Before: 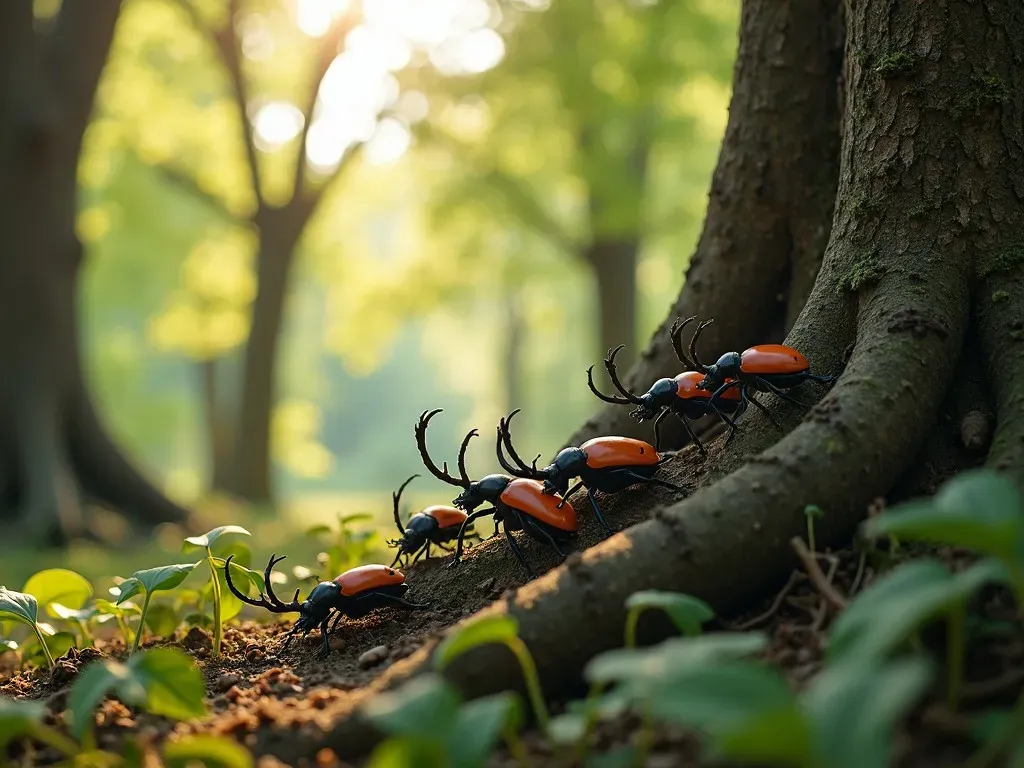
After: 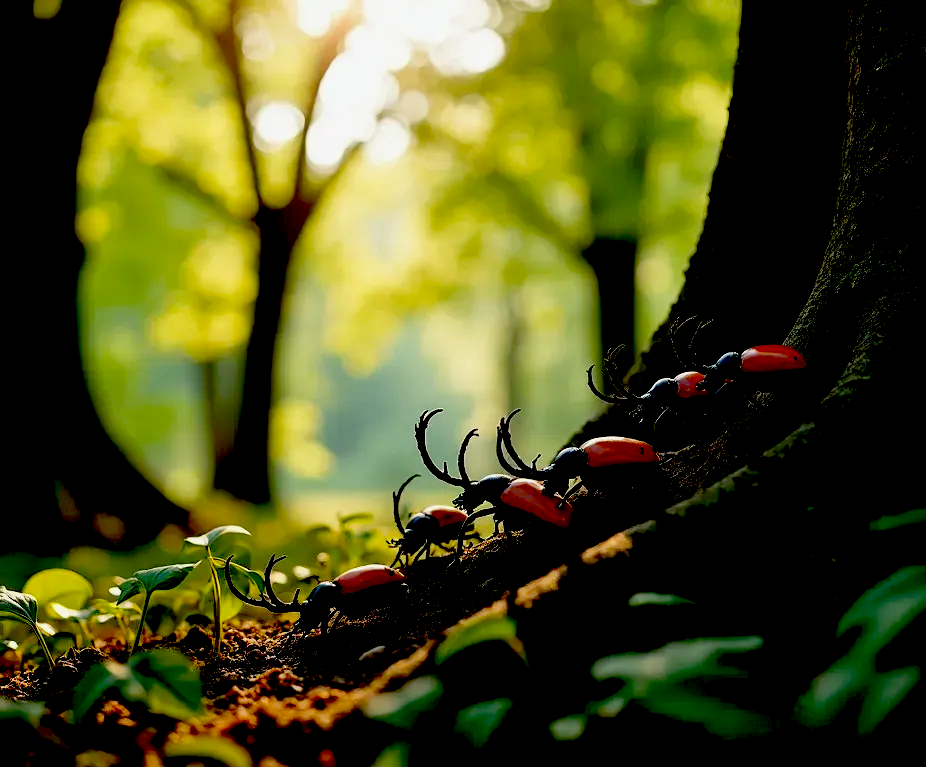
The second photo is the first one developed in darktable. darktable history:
exposure: black level correction 0.1, exposure -0.092 EV, compensate highlight preservation false
crop: right 9.509%, bottom 0.031%
